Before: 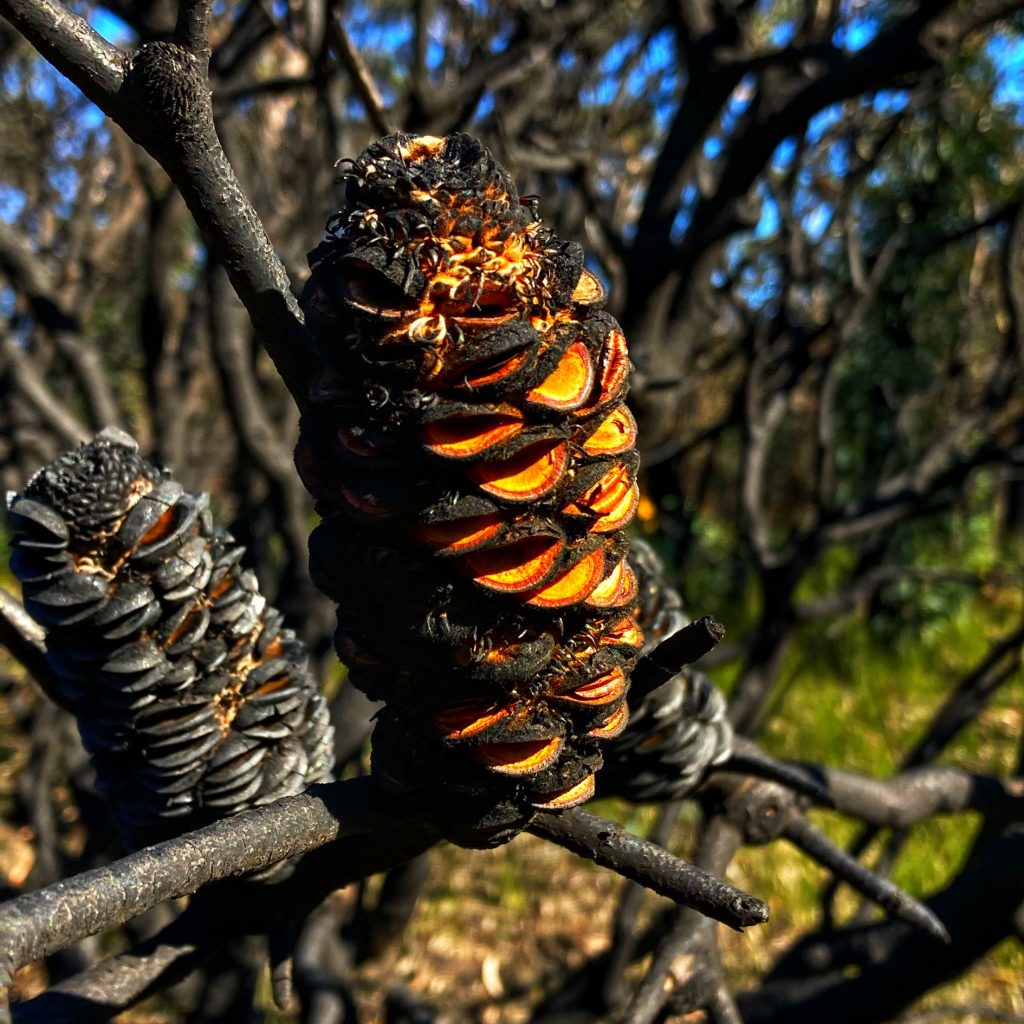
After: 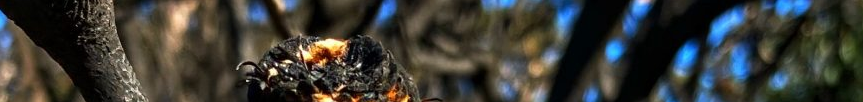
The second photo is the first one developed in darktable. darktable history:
crop and rotate: left 9.644%, top 9.491%, right 6.021%, bottom 80.509%
white balance: red 1, blue 1
